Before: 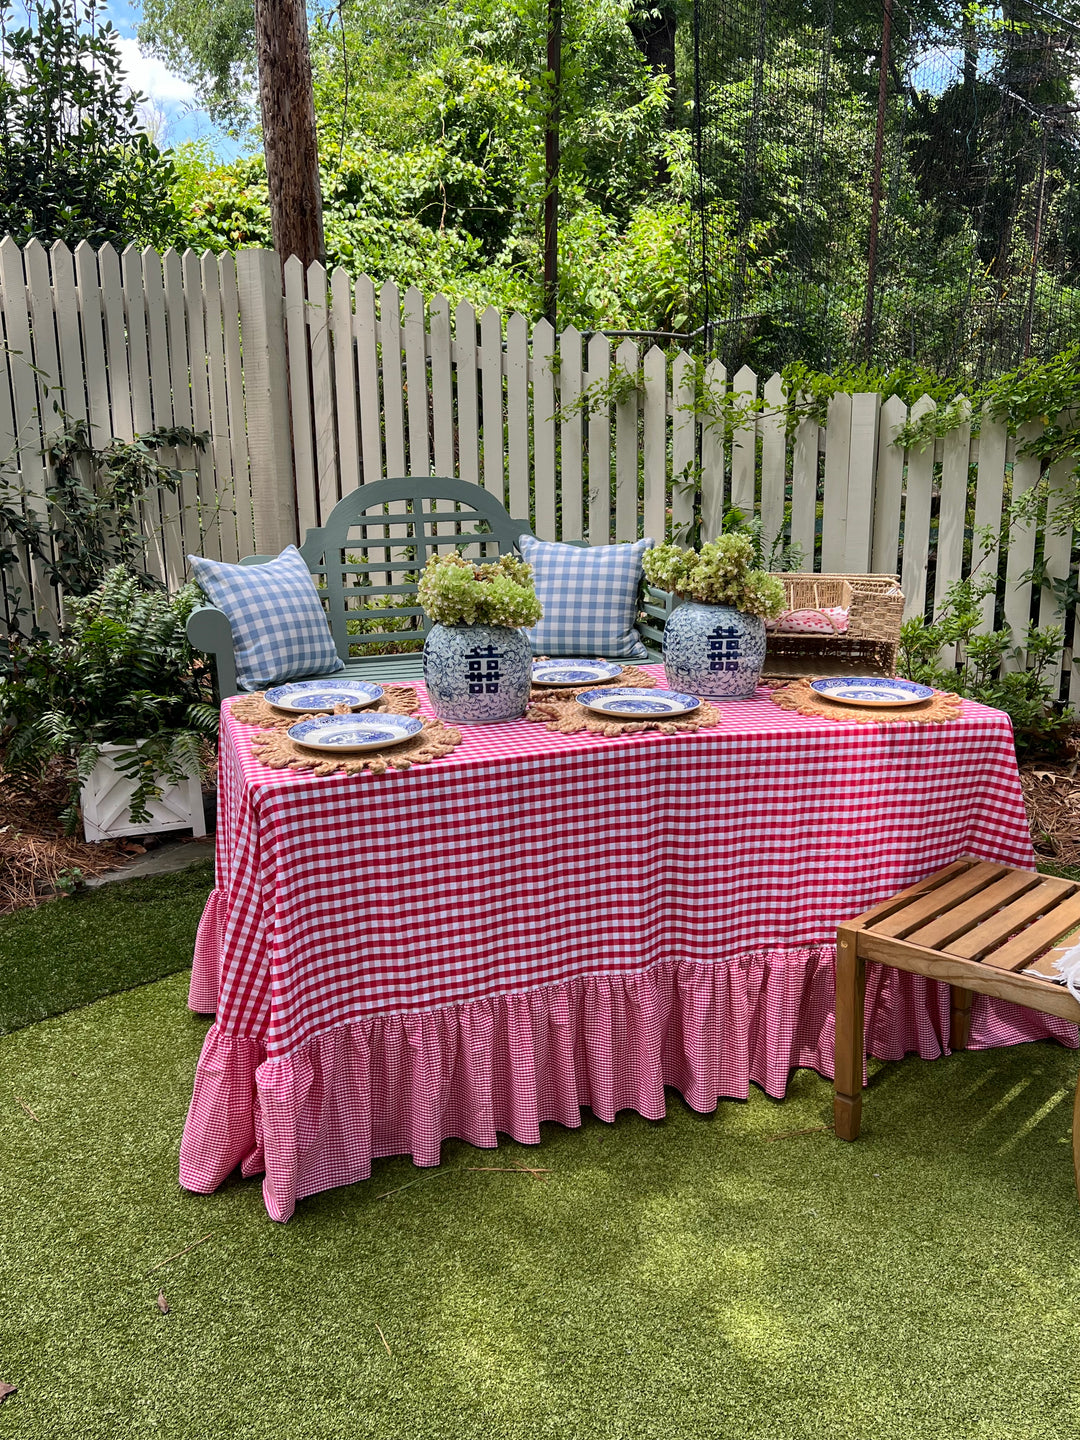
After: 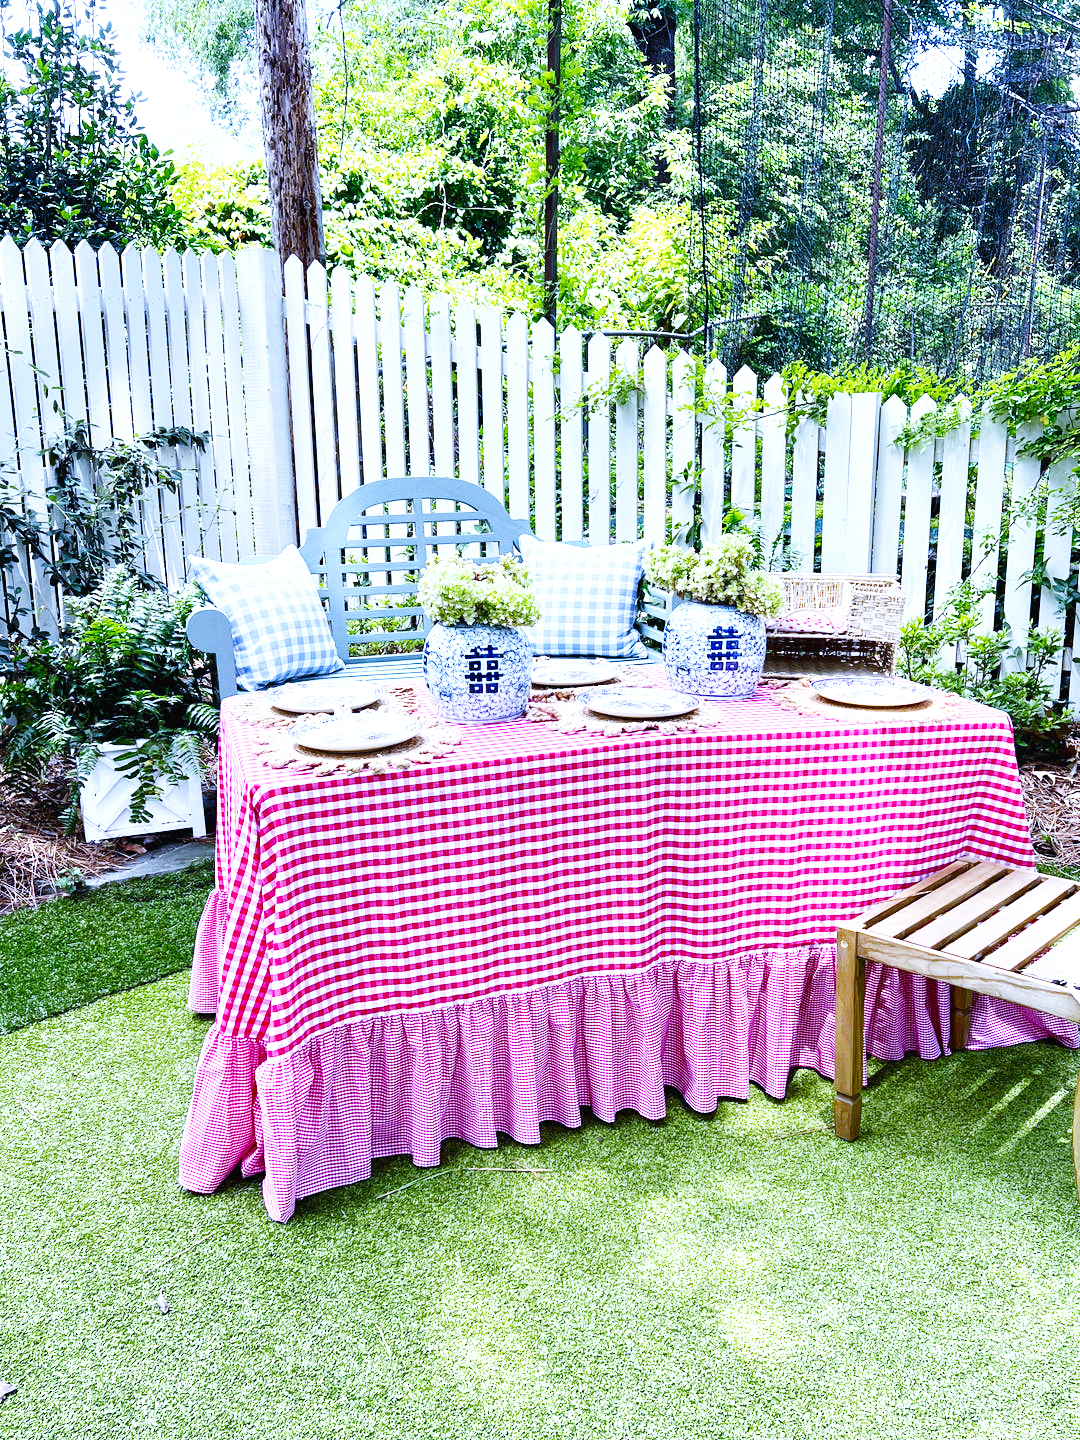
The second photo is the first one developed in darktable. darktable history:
base curve: curves: ch0 [(0, 0.003) (0.001, 0.002) (0.006, 0.004) (0.02, 0.022) (0.048, 0.086) (0.094, 0.234) (0.162, 0.431) (0.258, 0.629) (0.385, 0.8) (0.548, 0.918) (0.751, 0.988) (1, 1)], preserve colors none
white balance: red 0.766, blue 1.537
exposure: exposure 0.943 EV, compensate highlight preservation false
